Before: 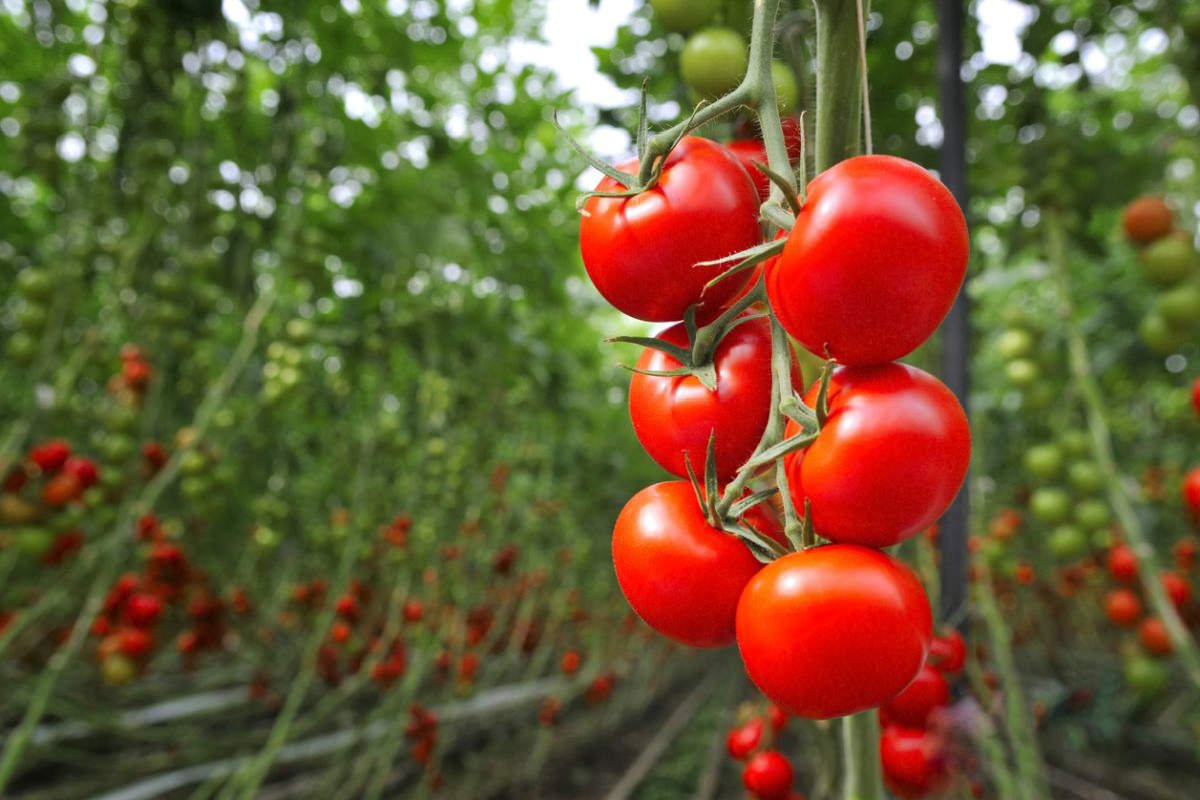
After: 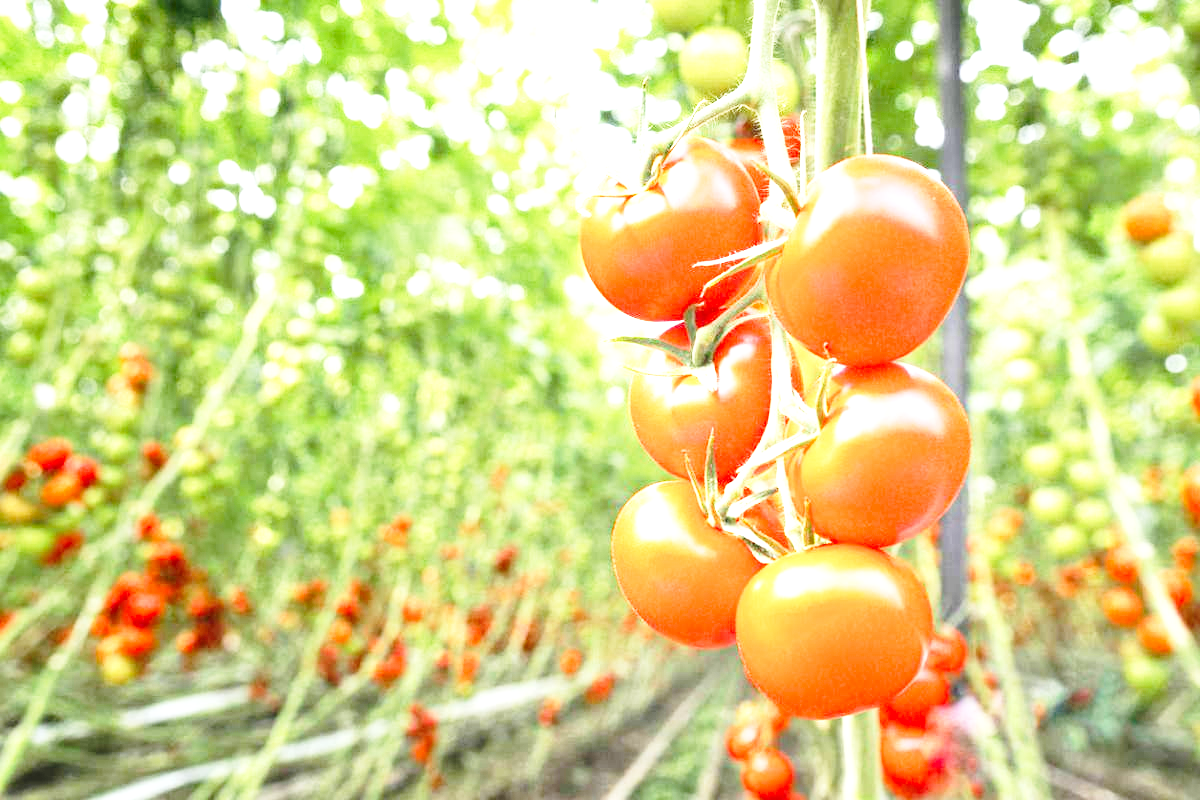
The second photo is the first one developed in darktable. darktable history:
base curve: curves: ch0 [(0, 0) (0.028, 0.03) (0.121, 0.232) (0.46, 0.748) (0.859, 0.968) (1, 1)], preserve colors none
exposure: exposure 2.25 EV, compensate highlight preservation false
